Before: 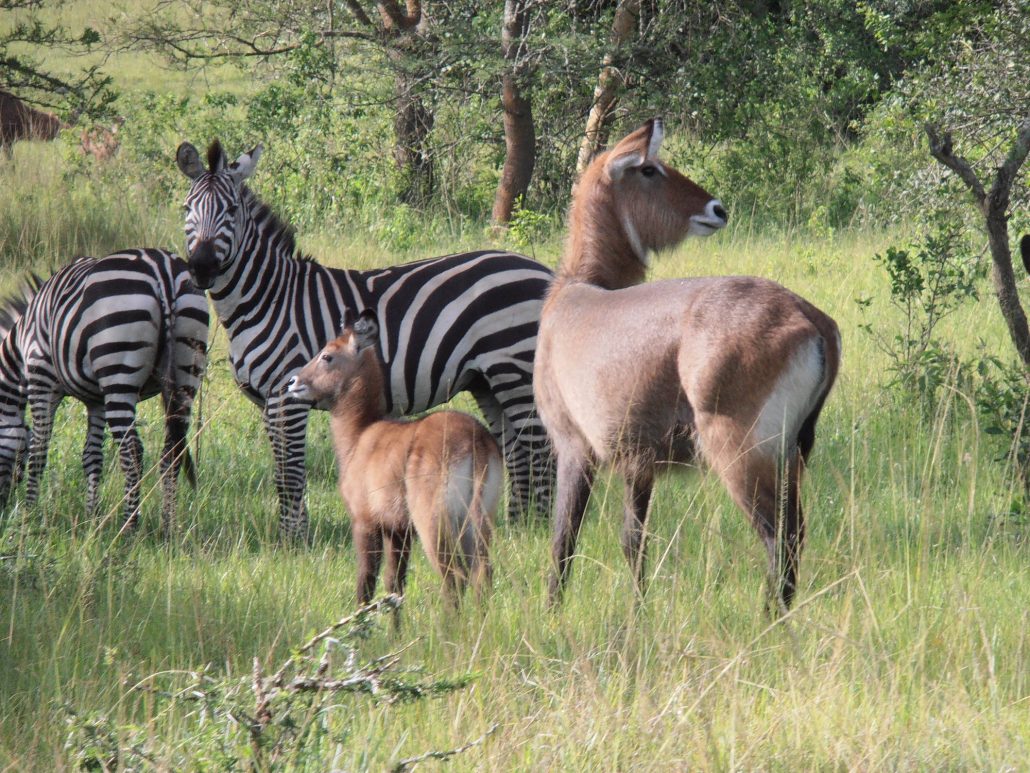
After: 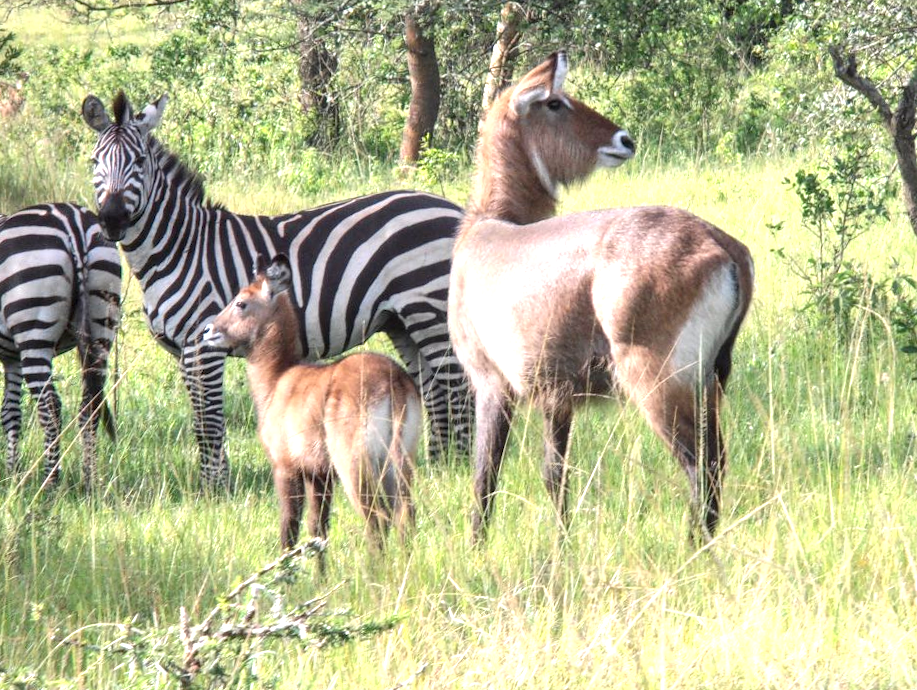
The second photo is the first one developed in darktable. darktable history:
exposure: black level correction 0.001, exposure 0.961 EV, compensate highlight preservation false
crop and rotate: angle 2.41°, left 5.966%, top 5.705%
local contrast: on, module defaults
